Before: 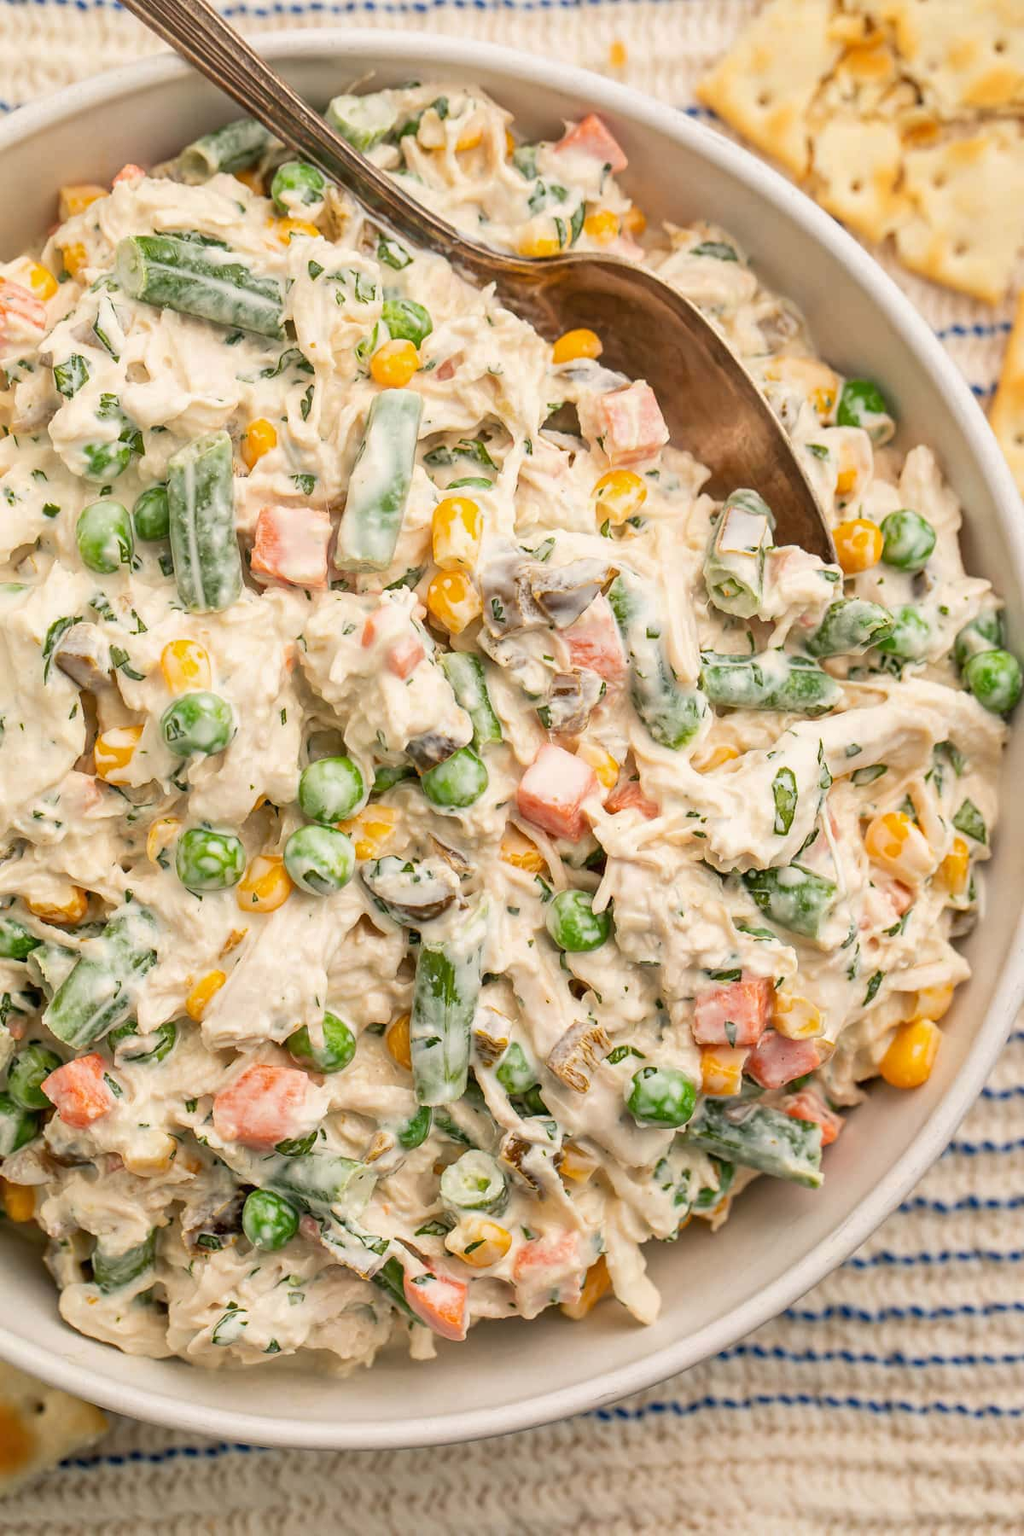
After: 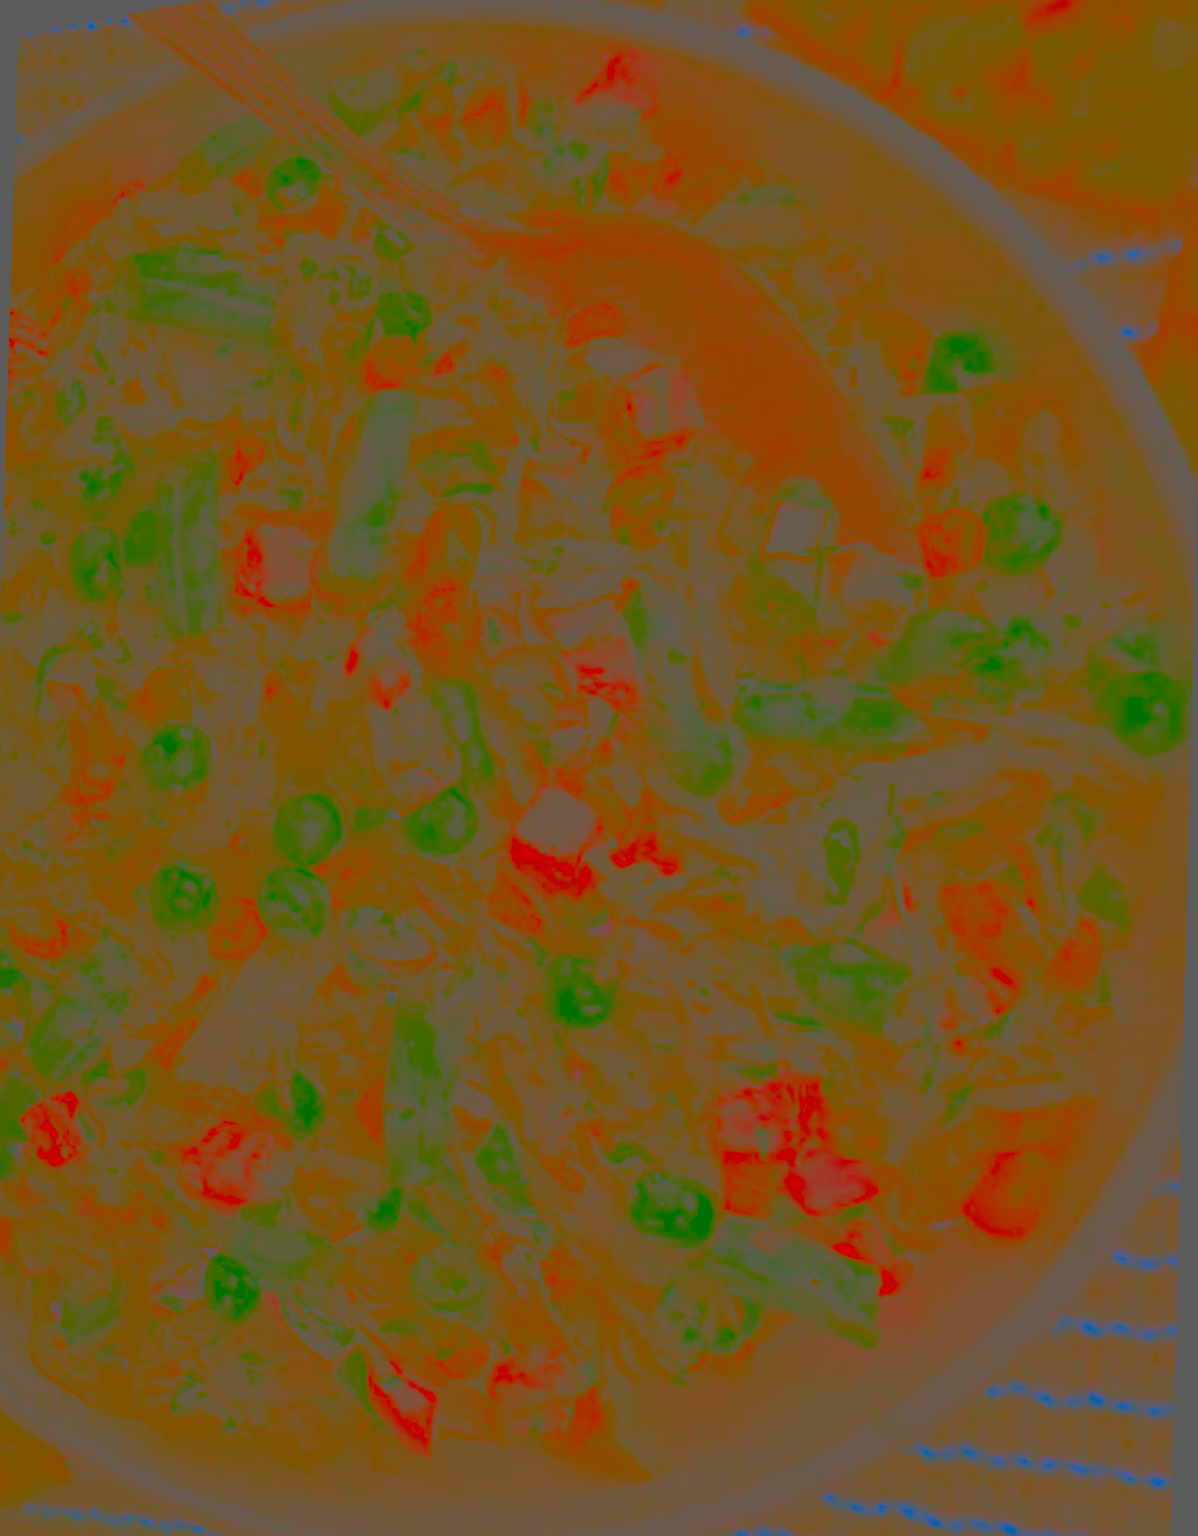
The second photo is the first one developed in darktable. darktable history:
contrast brightness saturation: contrast -0.99, brightness -0.17, saturation 0.75
rotate and perspective: rotation 1.69°, lens shift (vertical) -0.023, lens shift (horizontal) -0.291, crop left 0.025, crop right 0.988, crop top 0.092, crop bottom 0.842
